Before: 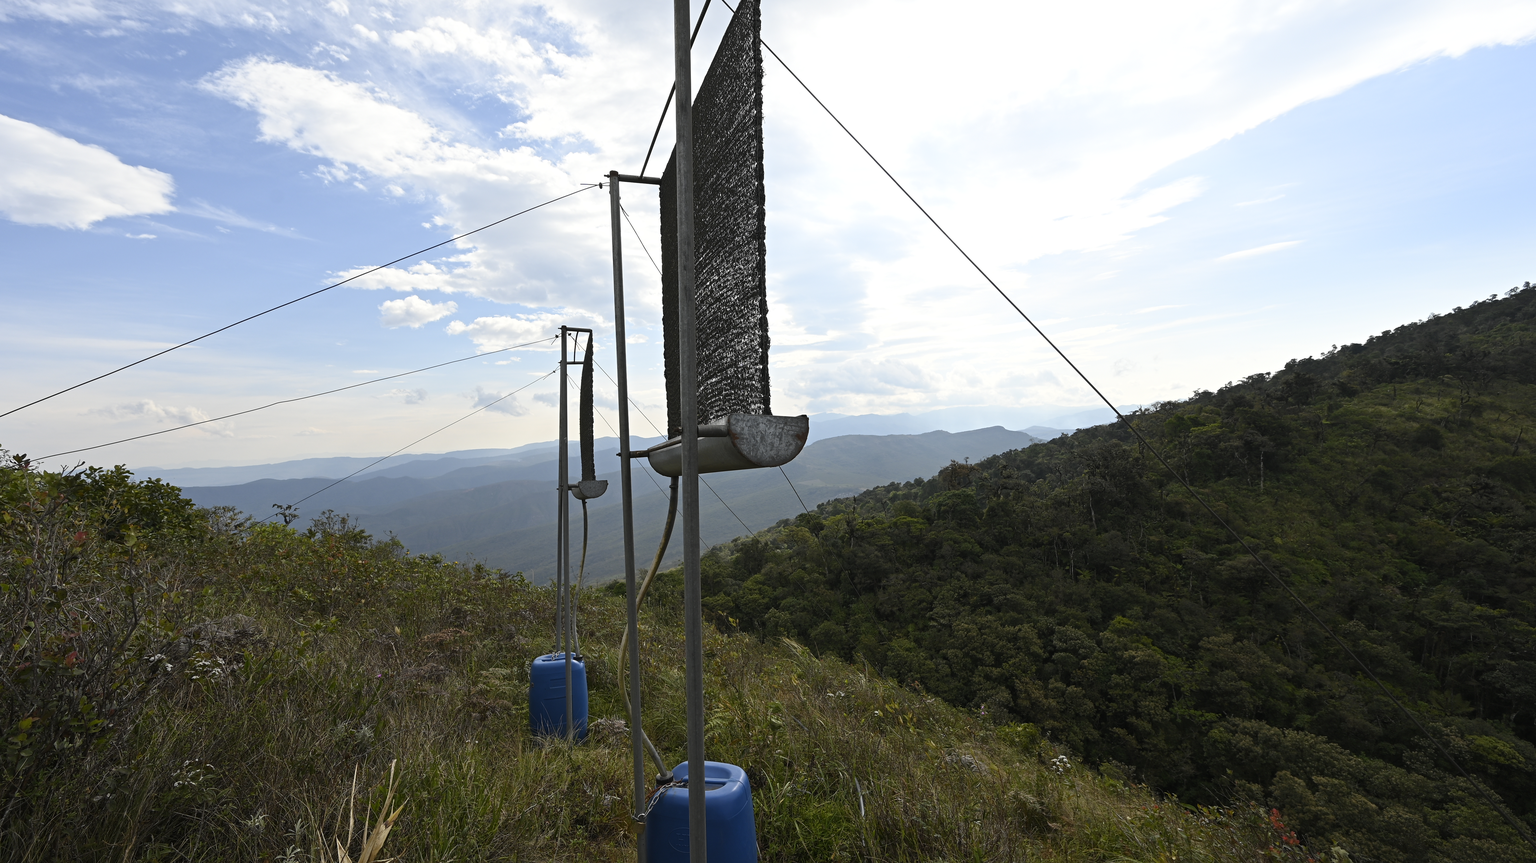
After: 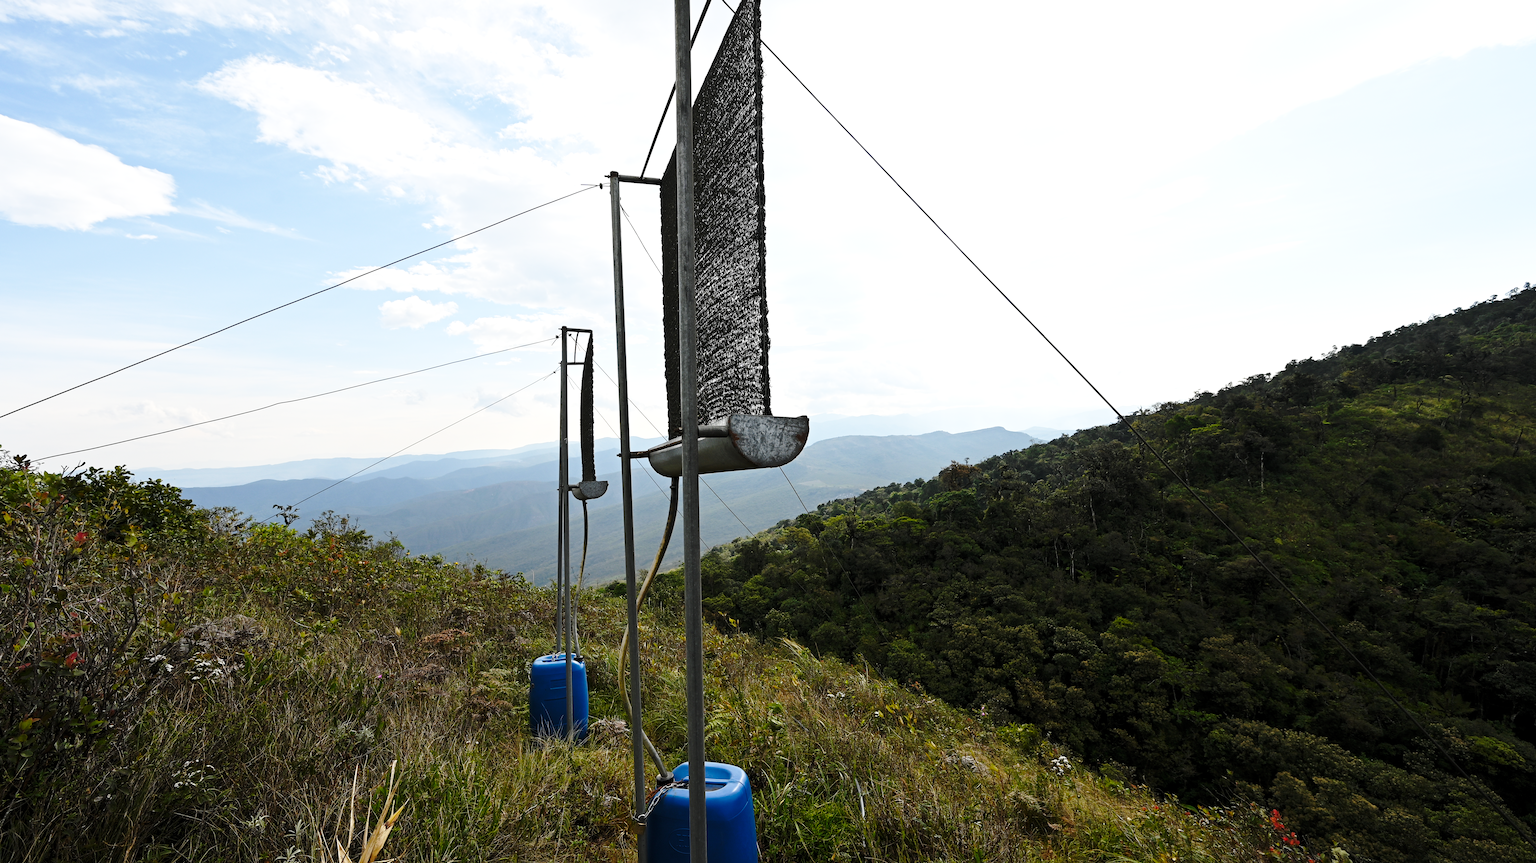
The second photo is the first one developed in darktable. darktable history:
base curve: curves: ch0 [(0, 0) (0.036, 0.037) (0.121, 0.228) (0.46, 0.76) (0.859, 0.983) (1, 1)], preserve colors none
levels: levels [0.016, 0.5, 0.996]
